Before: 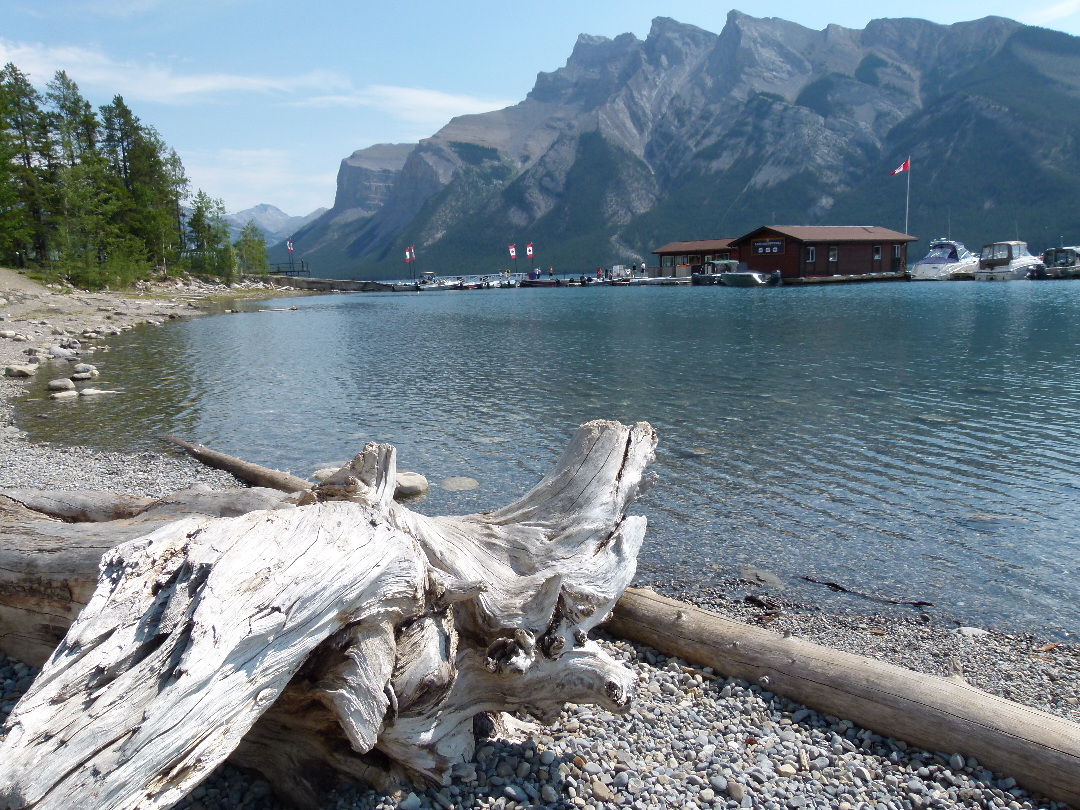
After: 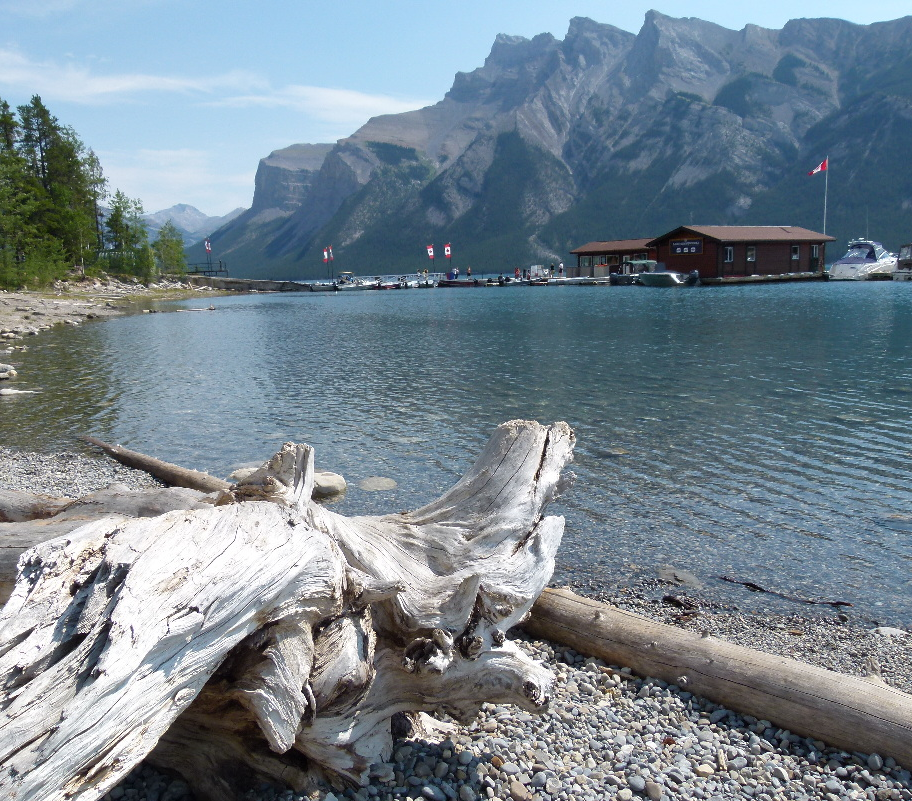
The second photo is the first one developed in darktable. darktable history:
tone equalizer: on, module defaults
crop: left 7.598%, right 7.873%
